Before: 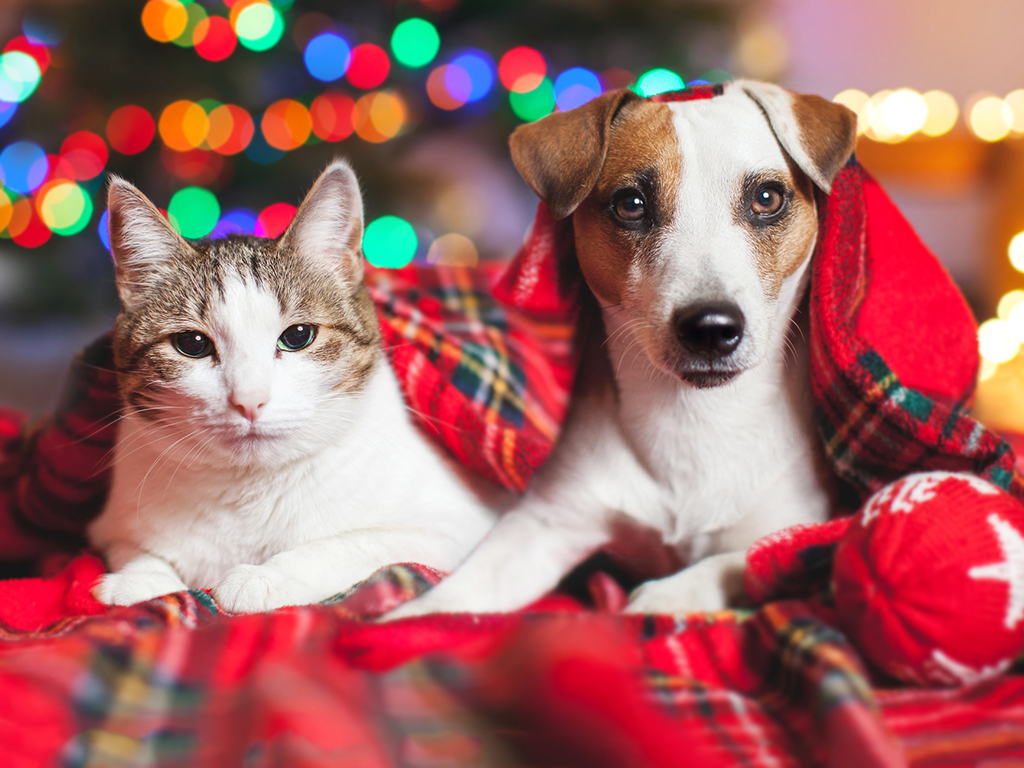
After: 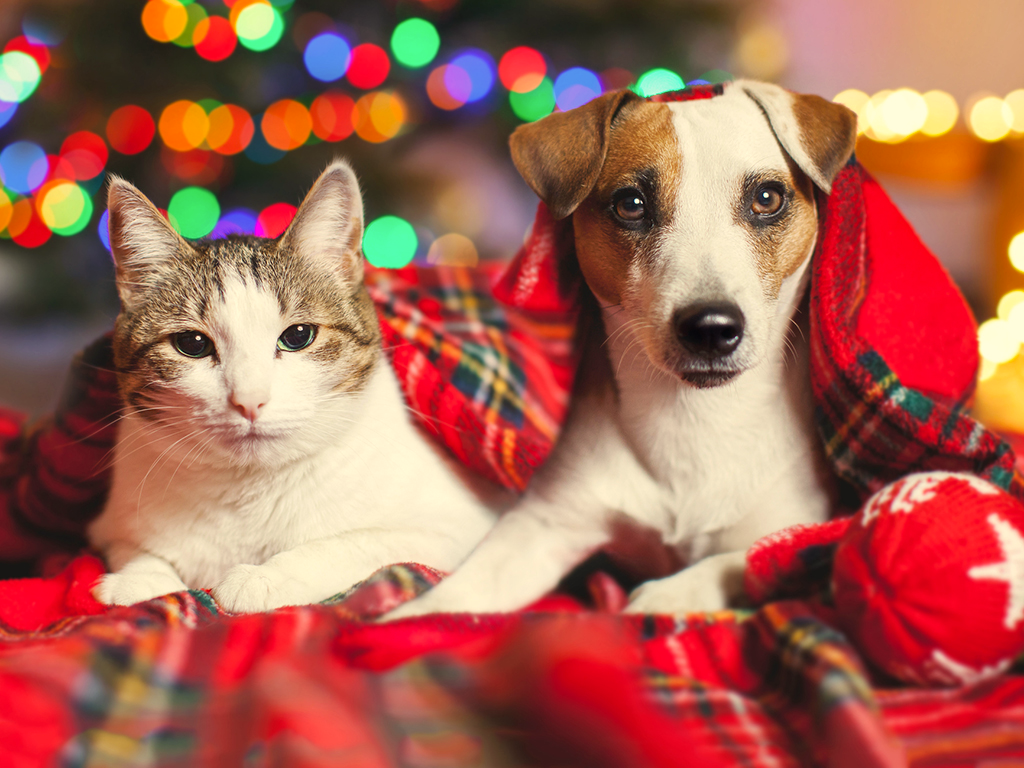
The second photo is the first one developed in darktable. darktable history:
shadows and highlights: shadows 29.77, highlights -30.33, shadows color adjustment 97.98%, highlights color adjustment 58.82%, low approximation 0.01, soften with gaussian
color correction: highlights a* 1.46, highlights b* 17.92
